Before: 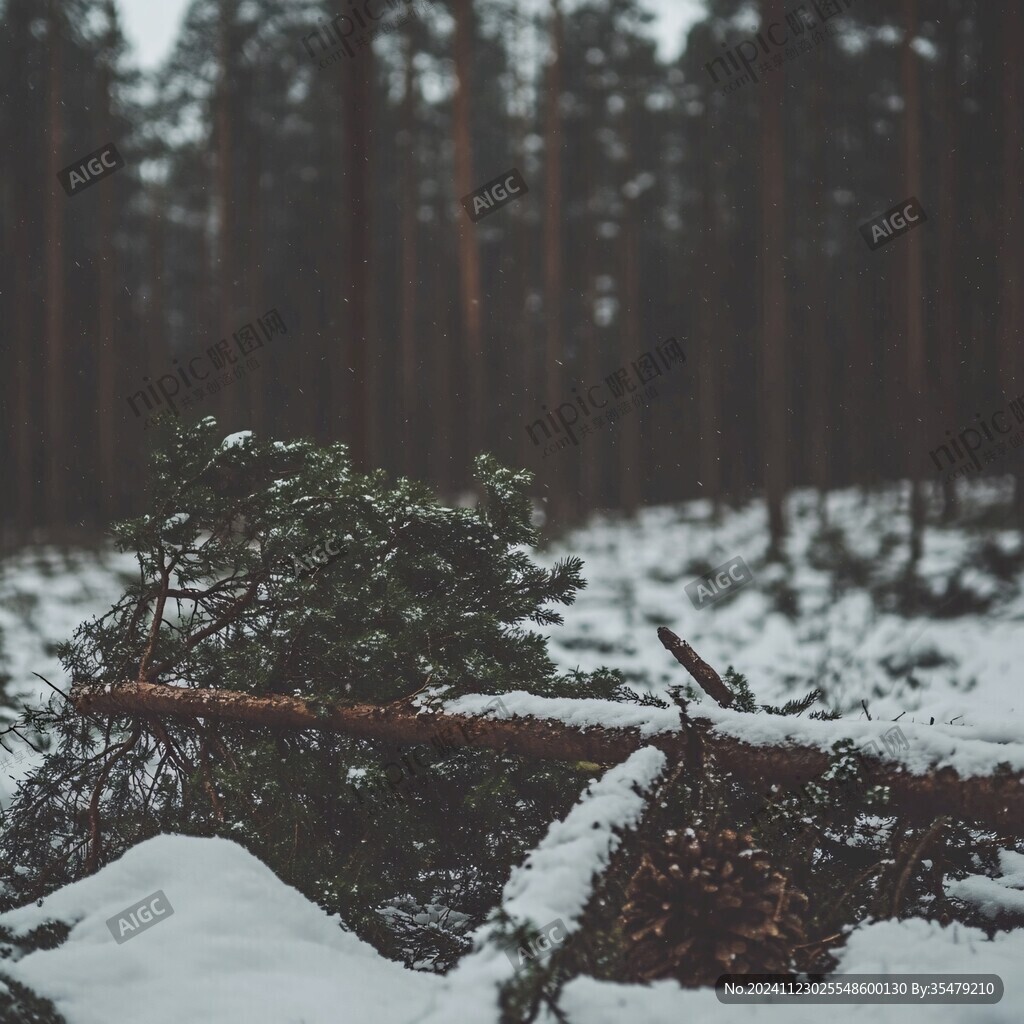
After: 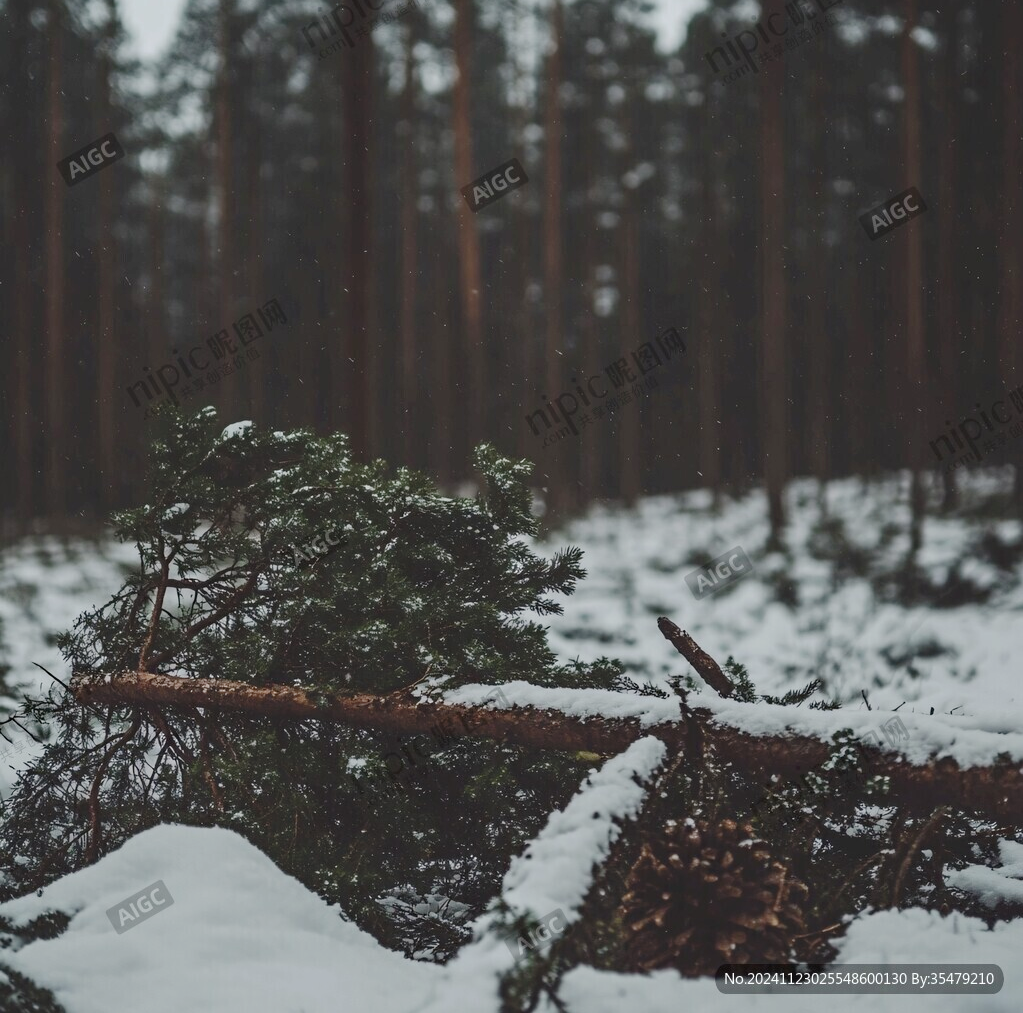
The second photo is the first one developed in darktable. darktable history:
white balance: emerald 1
crop: top 1.049%, right 0.001%
tone curve: curves: ch0 [(0, 0) (0.003, 0.002) (0.011, 0.006) (0.025, 0.013) (0.044, 0.019) (0.069, 0.032) (0.1, 0.056) (0.136, 0.095) (0.177, 0.144) (0.224, 0.193) (0.277, 0.26) (0.335, 0.331) (0.399, 0.405) (0.468, 0.479) (0.543, 0.552) (0.623, 0.624) (0.709, 0.699) (0.801, 0.772) (0.898, 0.856) (1, 1)], preserve colors none
